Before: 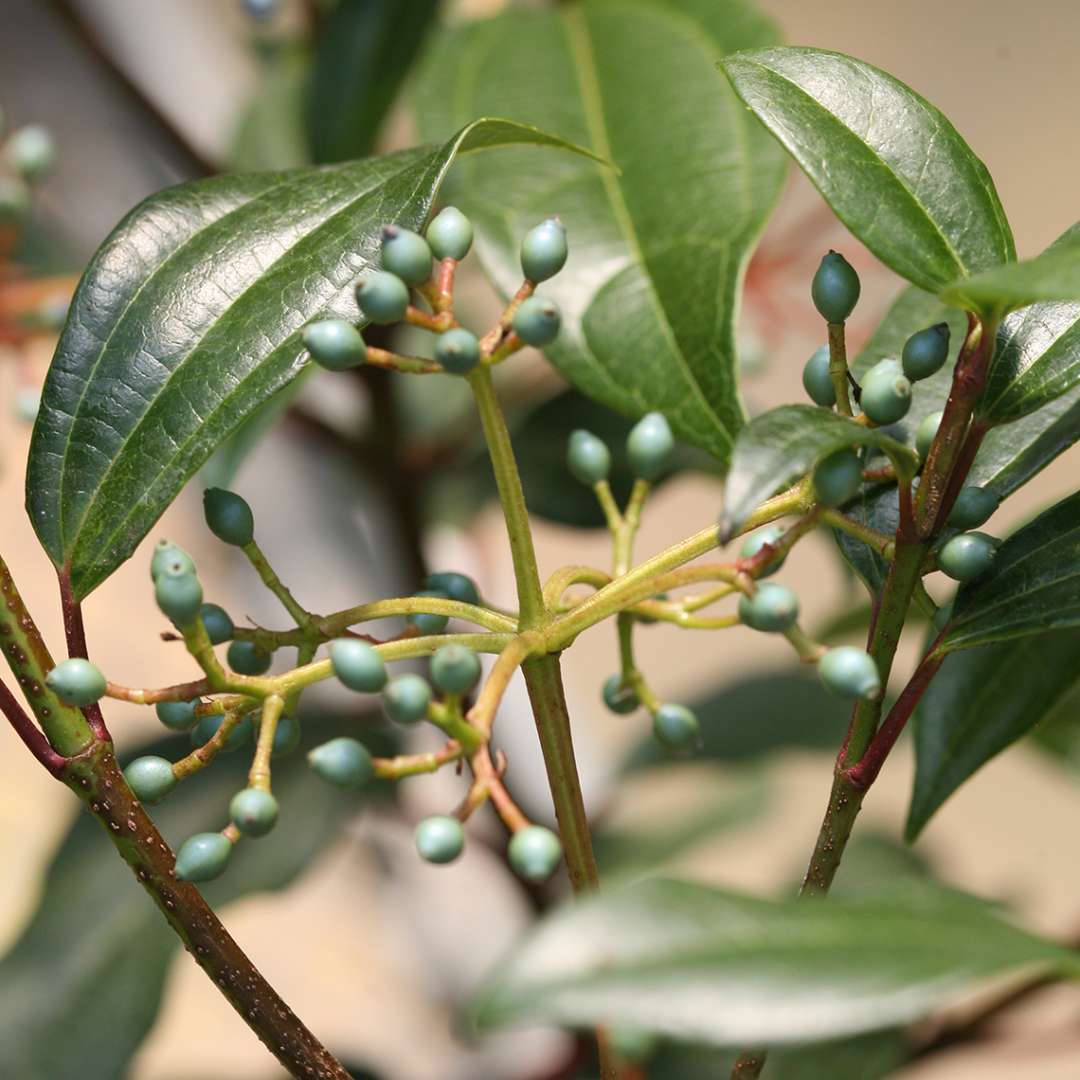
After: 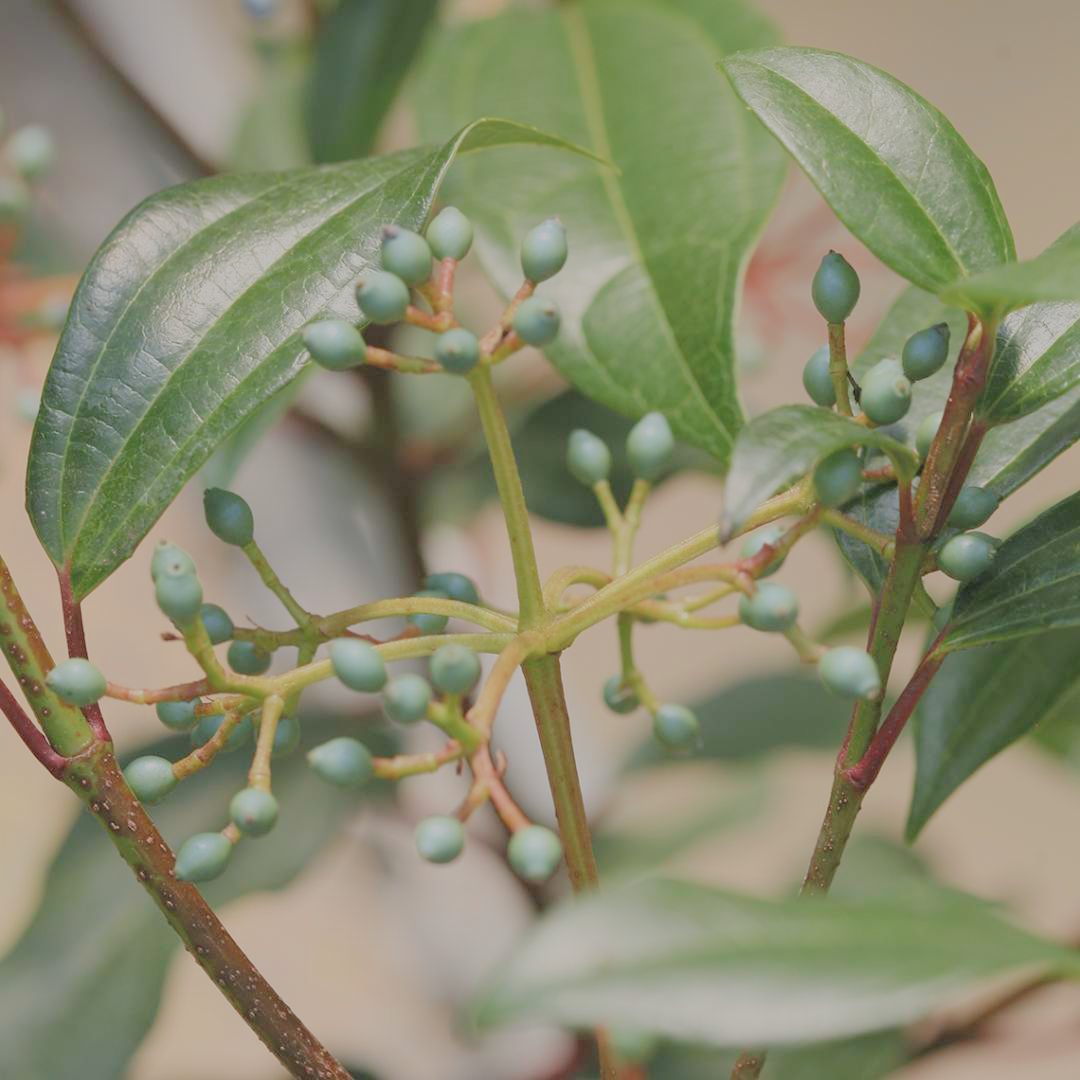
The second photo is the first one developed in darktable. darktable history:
filmic rgb: black relative exposure -15.92 EV, white relative exposure 7.99 EV, hardness 4.12, latitude 49.01%, contrast 0.512
exposure: black level correction 0, exposure 1 EV, compensate highlight preservation false
